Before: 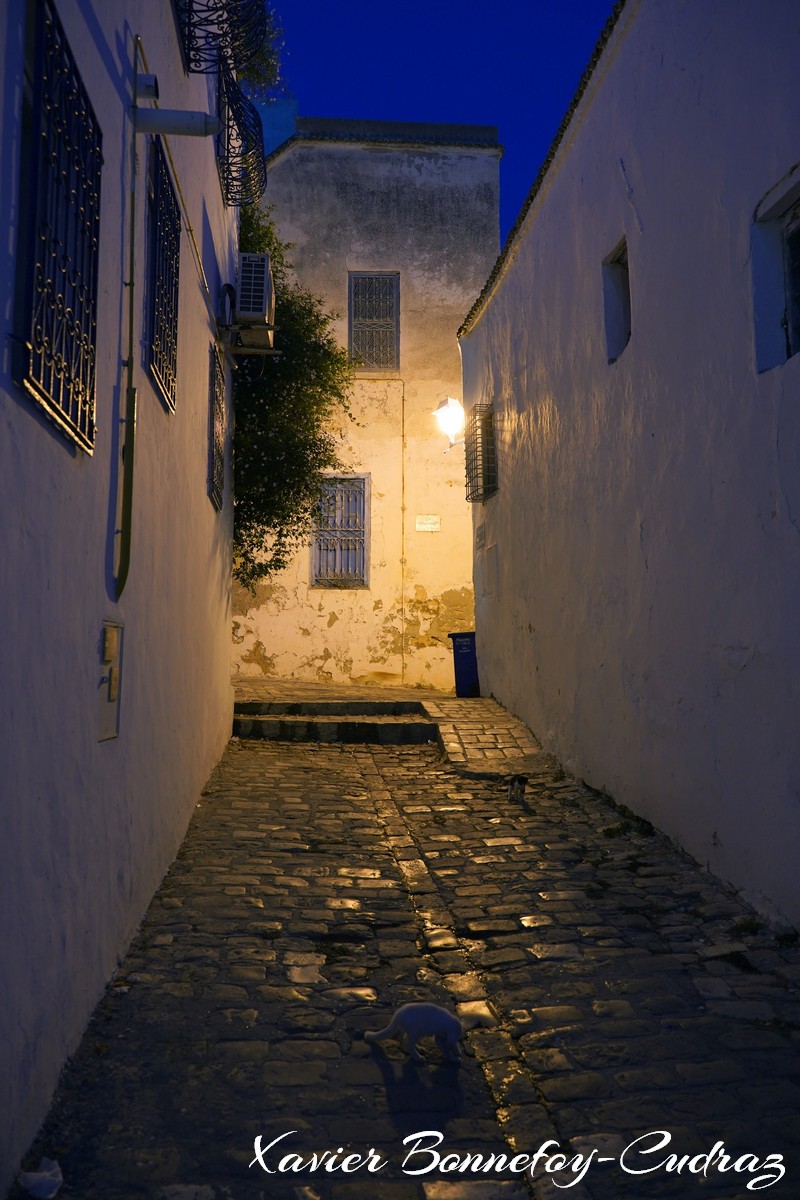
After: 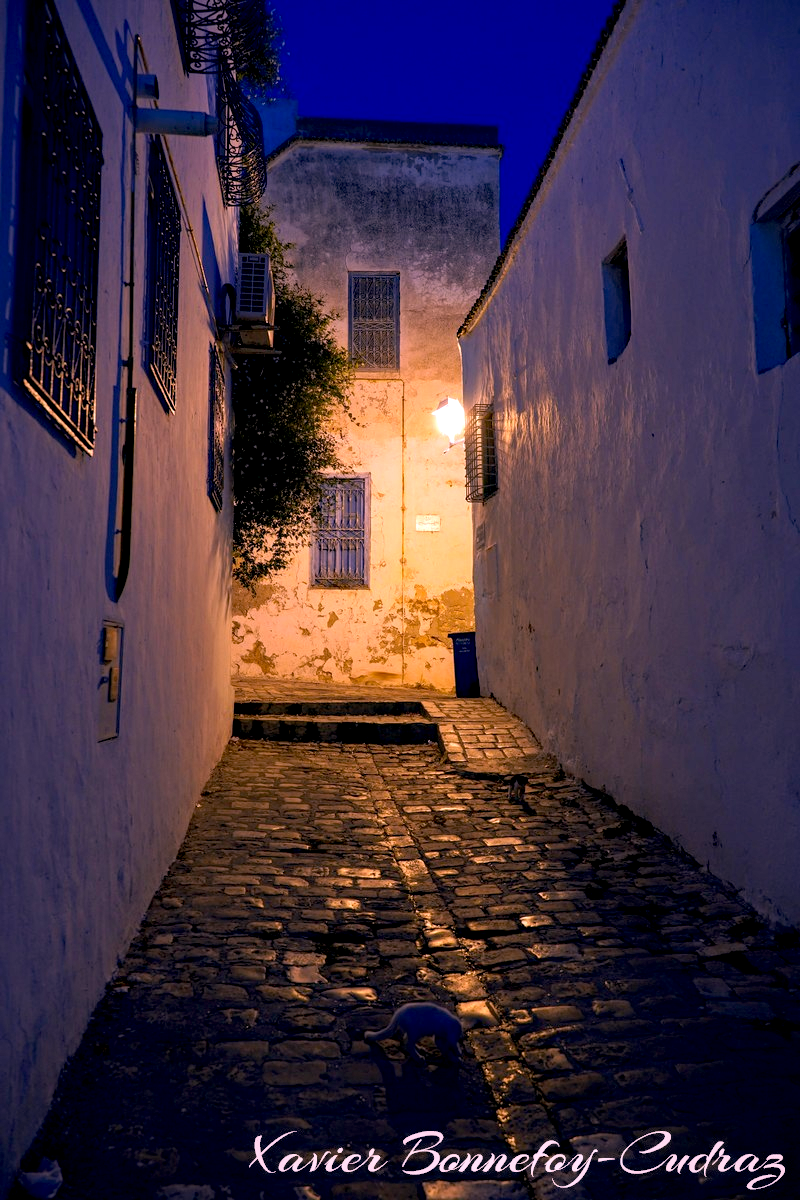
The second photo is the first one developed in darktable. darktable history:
white balance: red 1.188, blue 1.11
local contrast: on, module defaults
haze removal: compatibility mode true, adaptive false
color correction: highlights a* 0.207, highlights b* 2.7, shadows a* -0.874, shadows b* -4.78
exposure: black level correction 0.009, exposure 0.014 EV, compensate highlight preservation false
